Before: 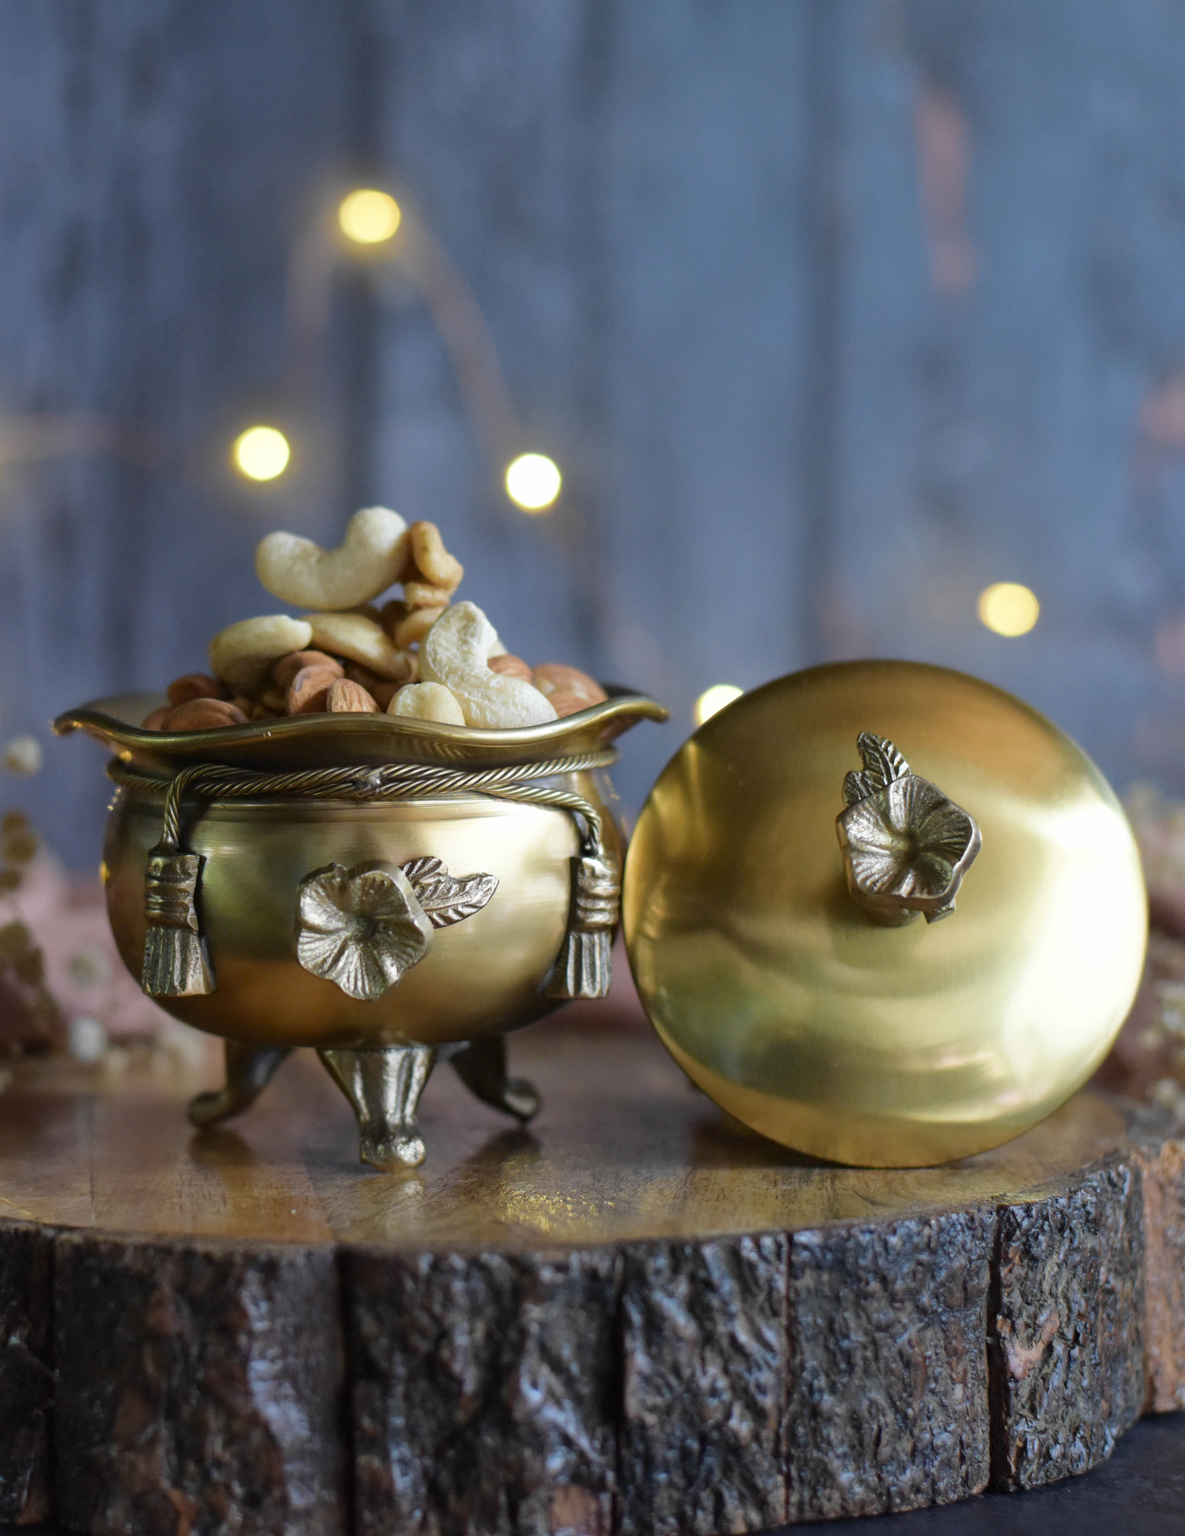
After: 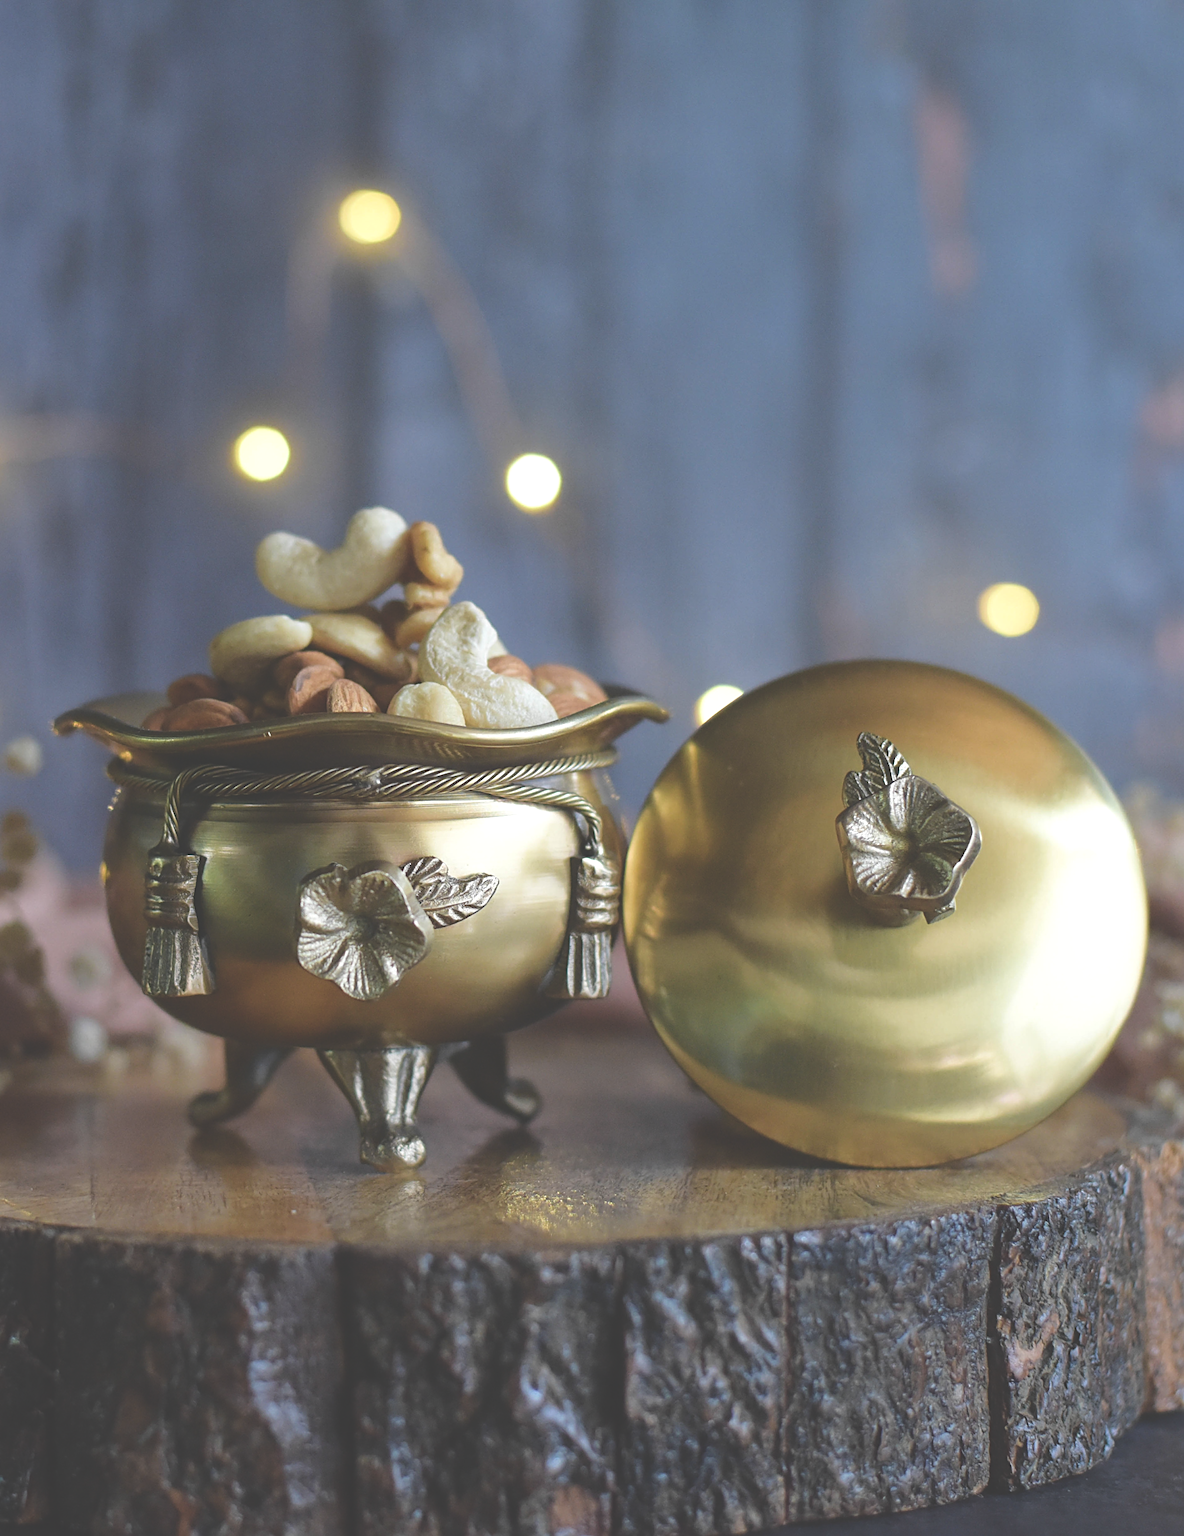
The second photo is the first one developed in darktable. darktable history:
exposure: black level correction -0.041, exposure 0.064 EV, compensate highlight preservation false
sharpen: on, module defaults
